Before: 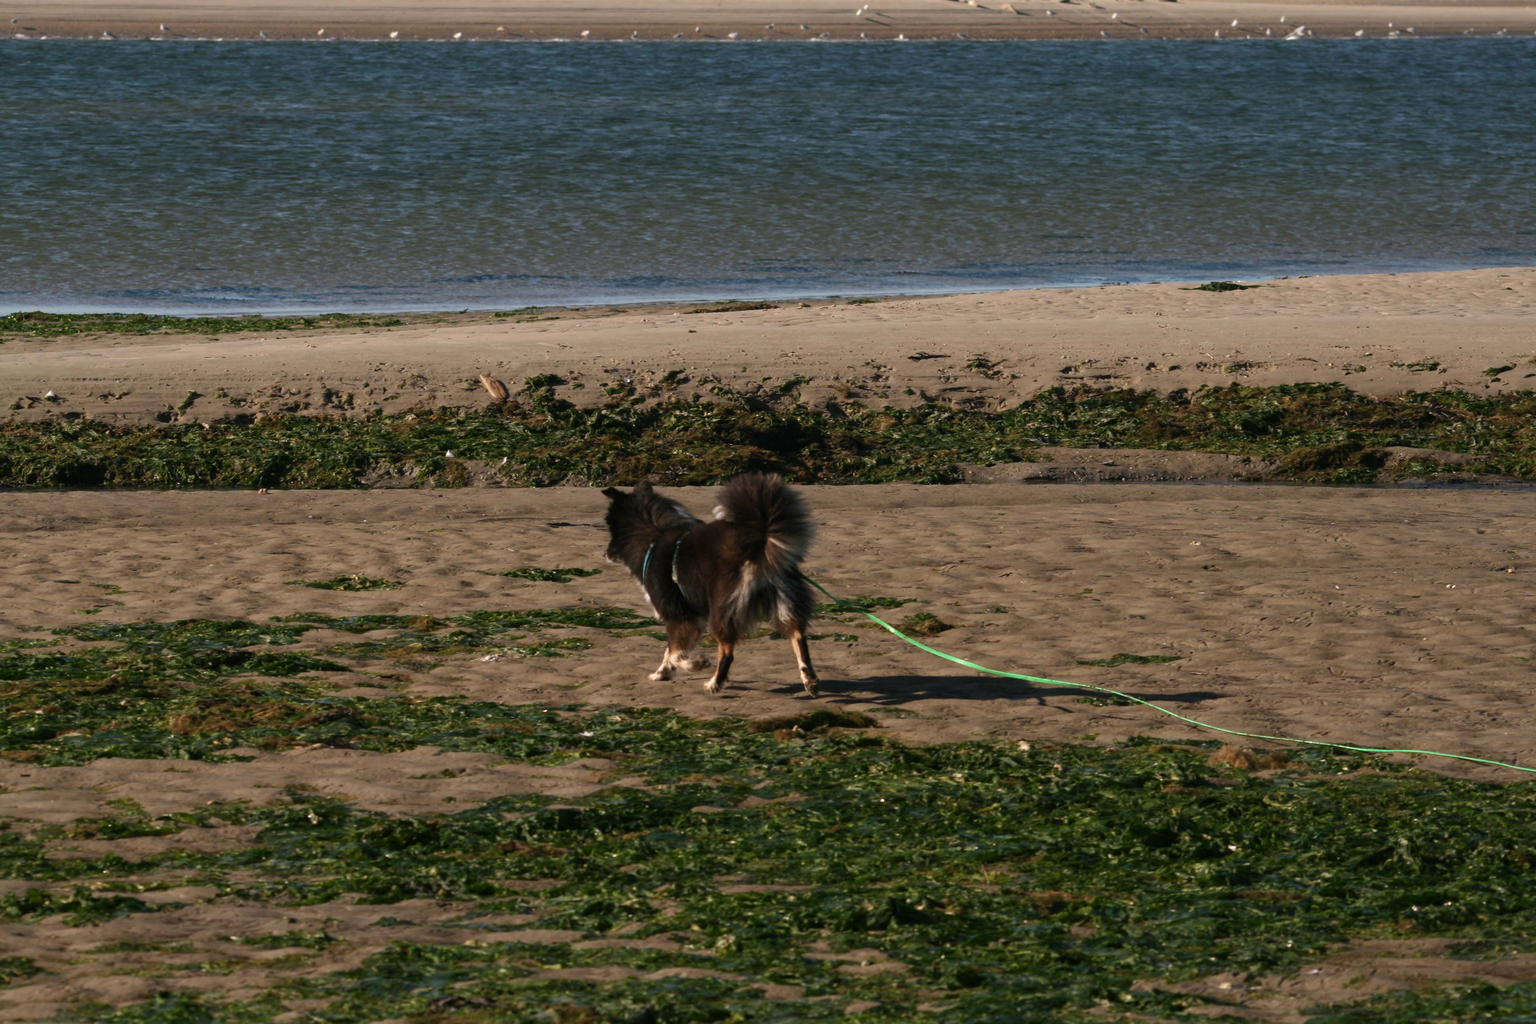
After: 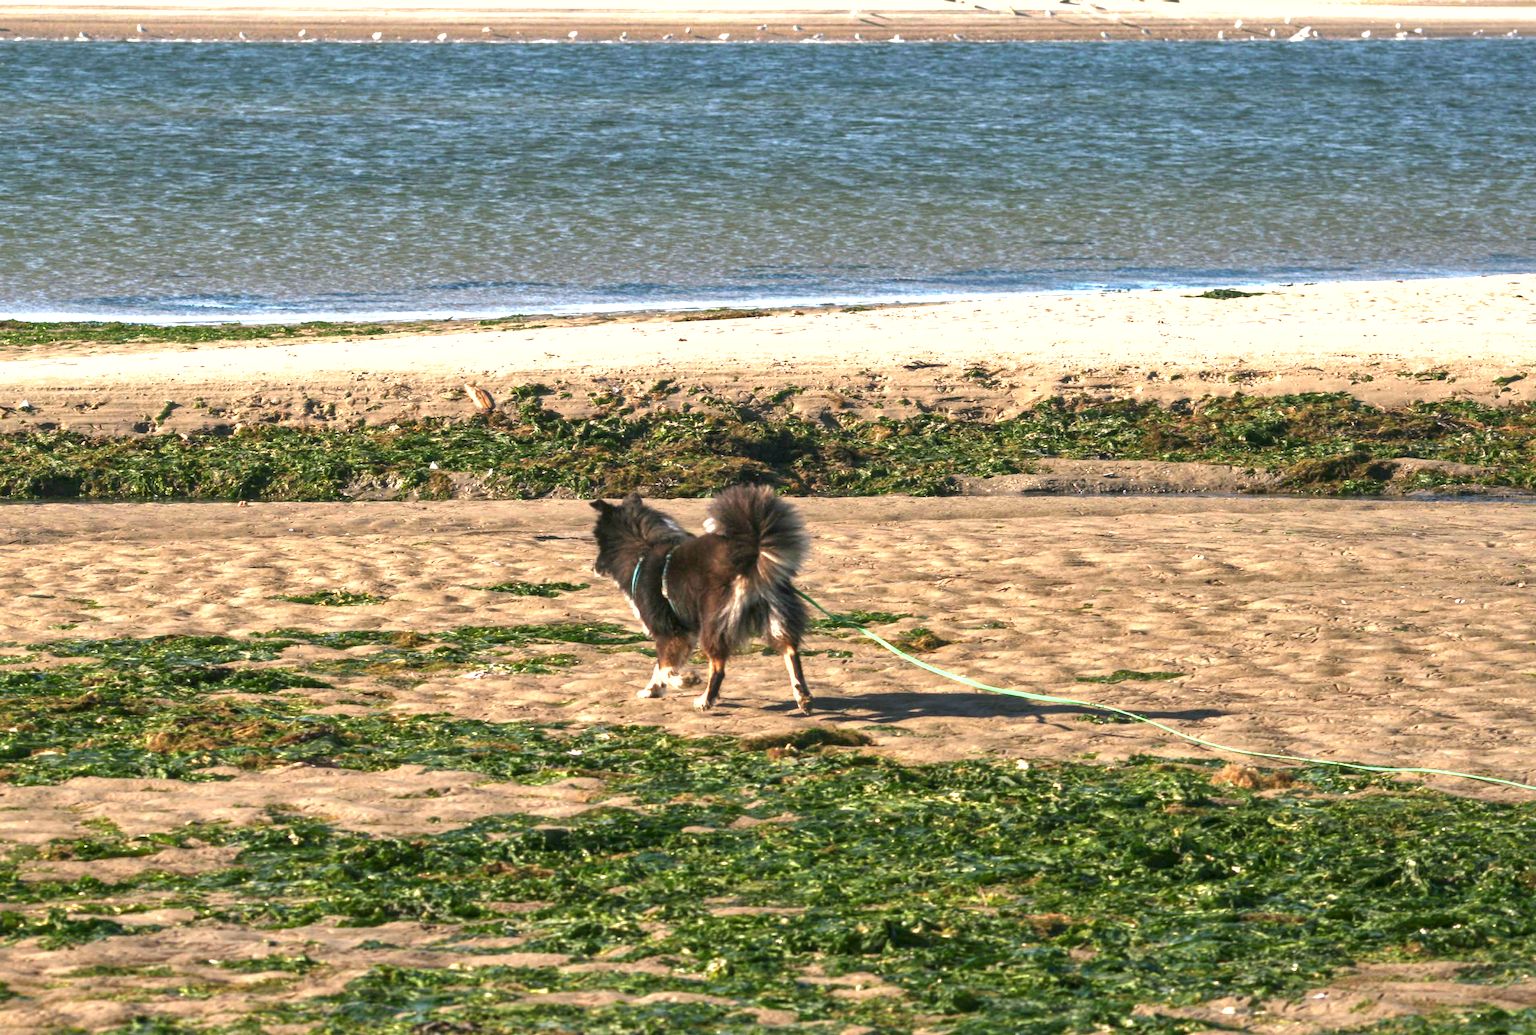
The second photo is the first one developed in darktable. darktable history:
crop and rotate: left 1.774%, right 0.633%, bottom 1.28%
exposure: black level correction 0, exposure 0.6 EV, compensate exposure bias true, compensate highlight preservation false
local contrast: detail 130%
shadows and highlights: on, module defaults
